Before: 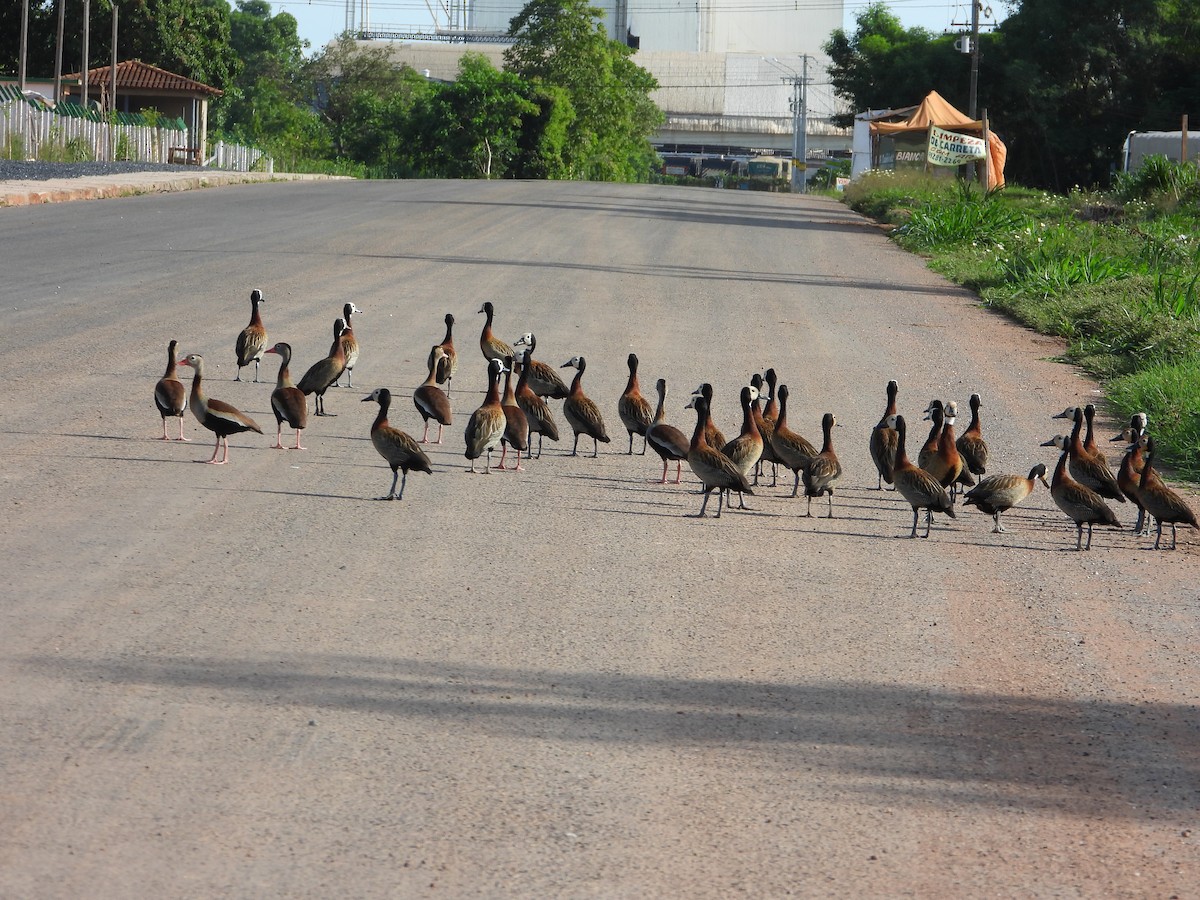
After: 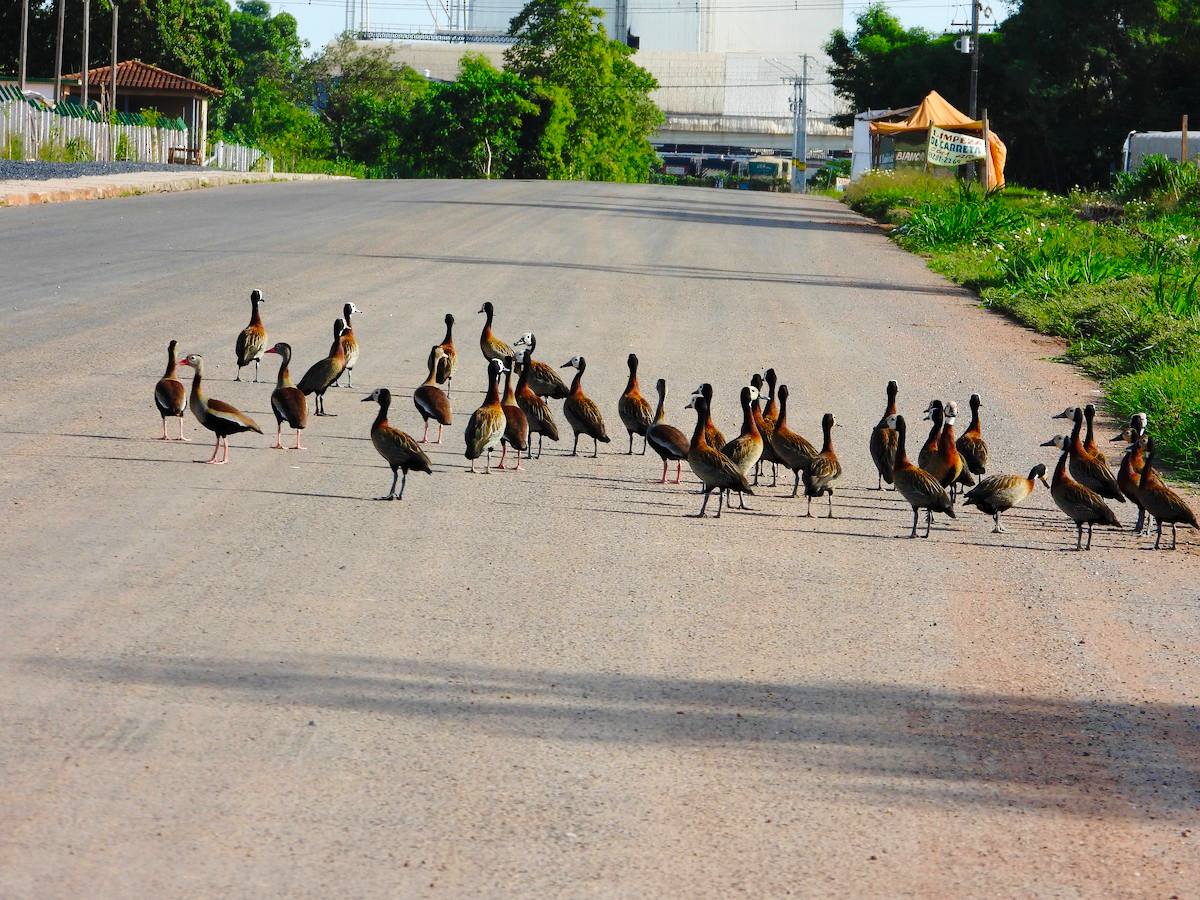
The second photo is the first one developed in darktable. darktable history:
contrast equalizer: octaves 7, y [[0.6 ×6], [0.55 ×6], [0 ×6], [0 ×6], [0 ×6]], mix 0.15
tone curve: curves: ch0 [(0, 0) (0.003, 0.015) (0.011, 0.019) (0.025, 0.027) (0.044, 0.041) (0.069, 0.055) (0.1, 0.079) (0.136, 0.099) (0.177, 0.149) (0.224, 0.216) (0.277, 0.292) (0.335, 0.383) (0.399, 0.474) (0.468, 0.556) (0.543, 0.632) (0.623, 0.711) (0.709, 0.789) (0.801, 0.871) (0.898, 0.944) (1, 1)], preserve colors none
exposure: exposure -0.153 EV, compensate highlight preservation false
color balance rgb: perceptual saturation grading › global saturation 25%, global vibrance 20%
